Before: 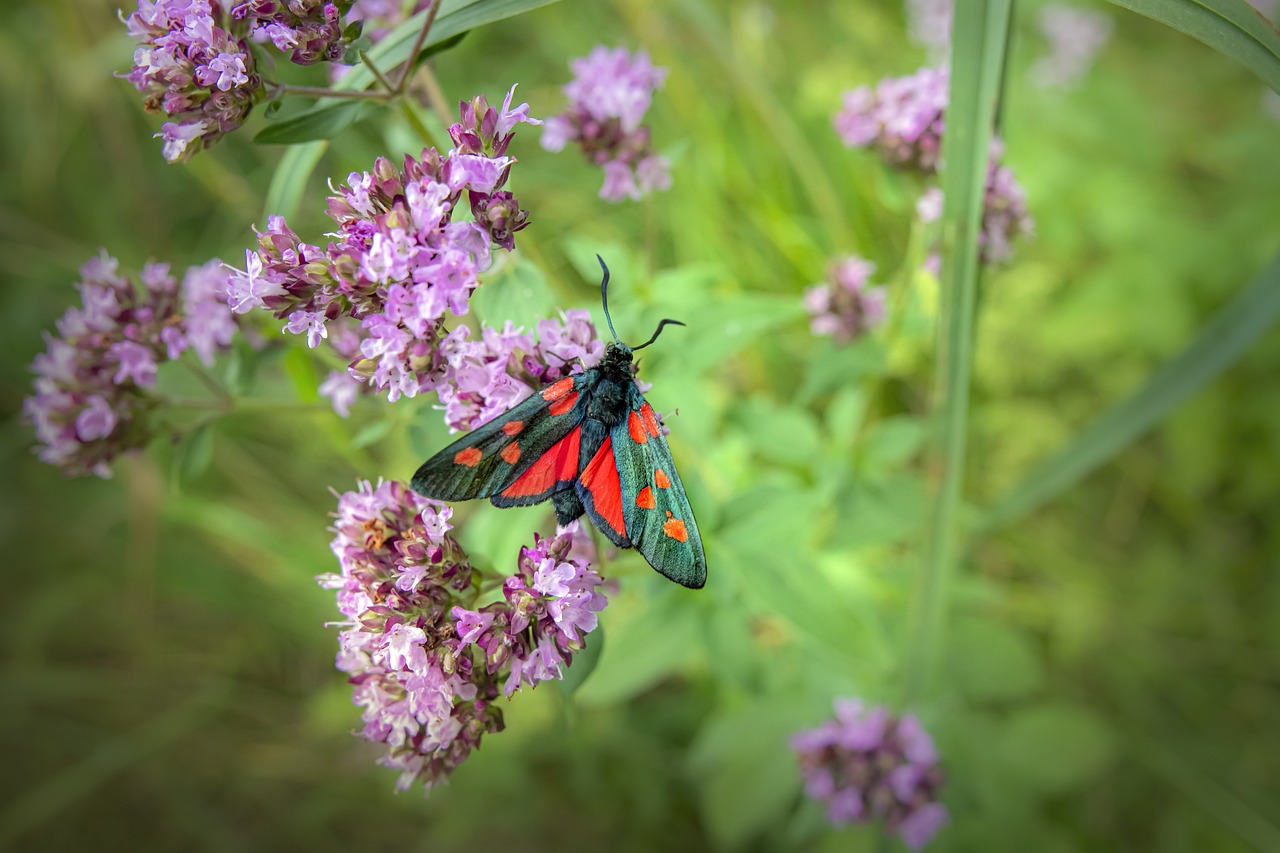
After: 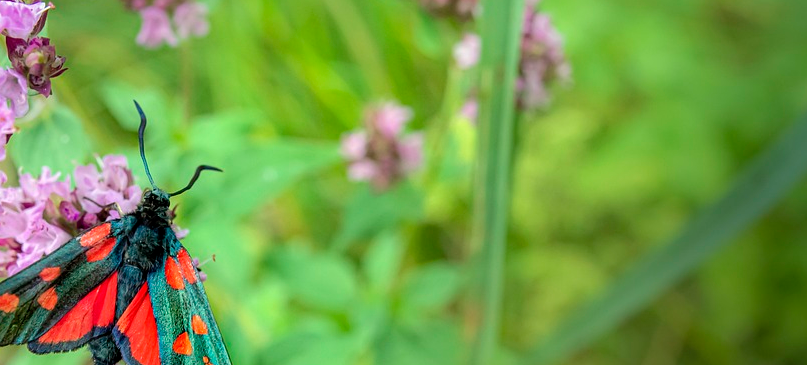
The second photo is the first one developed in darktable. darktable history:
crop: left 36.198%, top 18.101%, right 0.683%, bottom 39.012%
